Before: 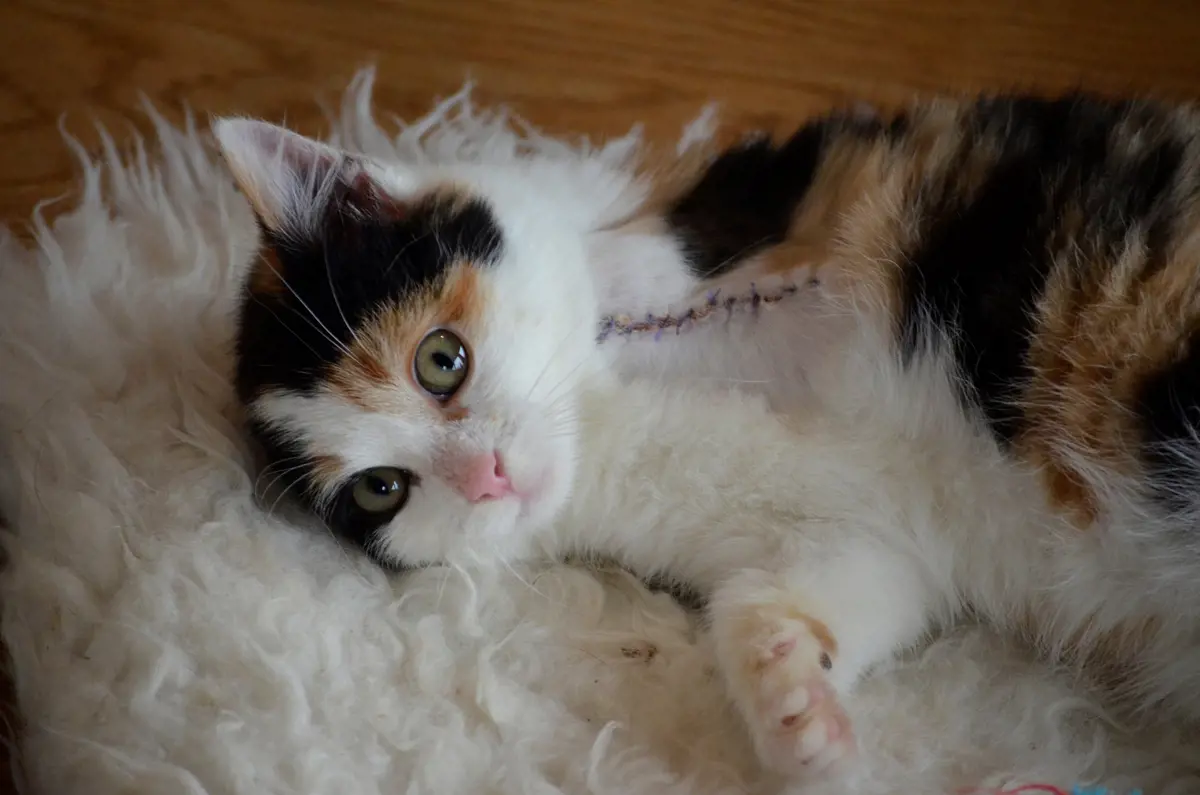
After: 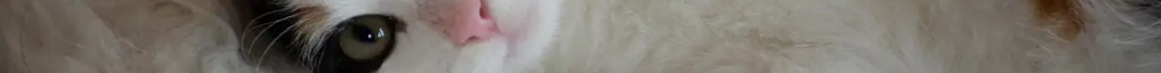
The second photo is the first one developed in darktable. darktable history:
crop and rotate: top 59.084%, bottom 30.916%
rotate and perspective: rotation -3°, crop left 0.031, crop right 0.968, crop top 0.07, crop bottom 0.93
